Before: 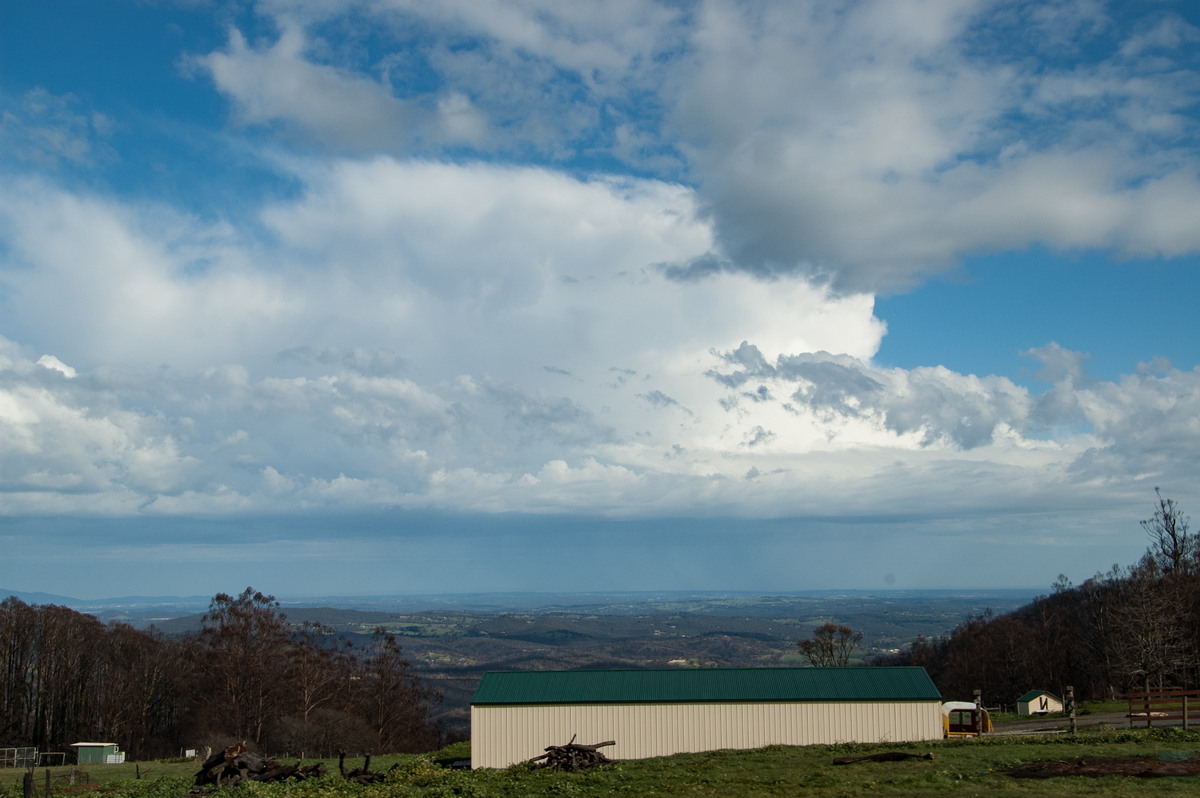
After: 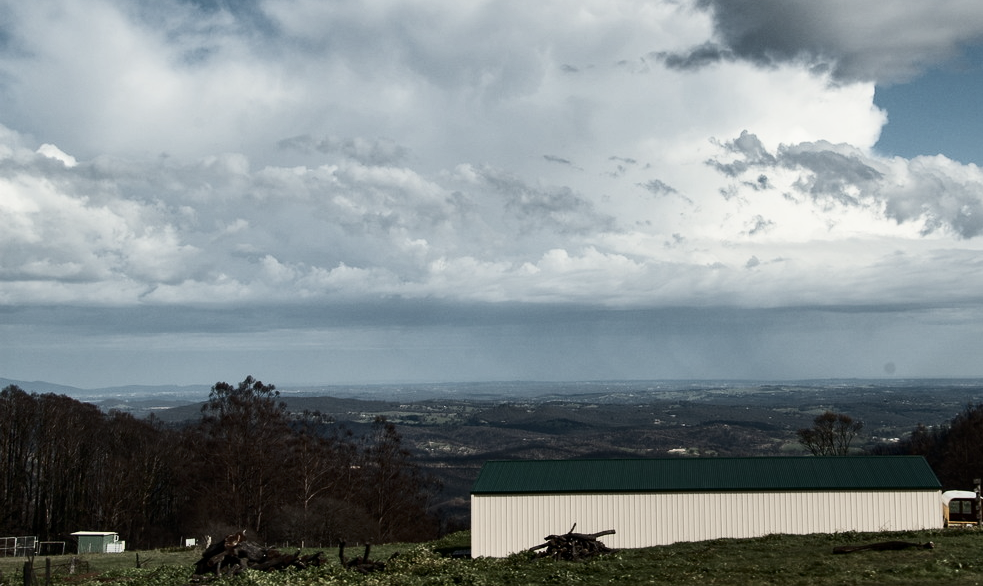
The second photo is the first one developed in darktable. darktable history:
crop: top 26.52%, right 18.048%
exposure: compensate highlight preservation false
contrast brightness saturation: contrast 0.286
color correction: highlights b* 0.045, saturation 0.551
shadows and highlights: low approximation 0.01, soften with gaussian
